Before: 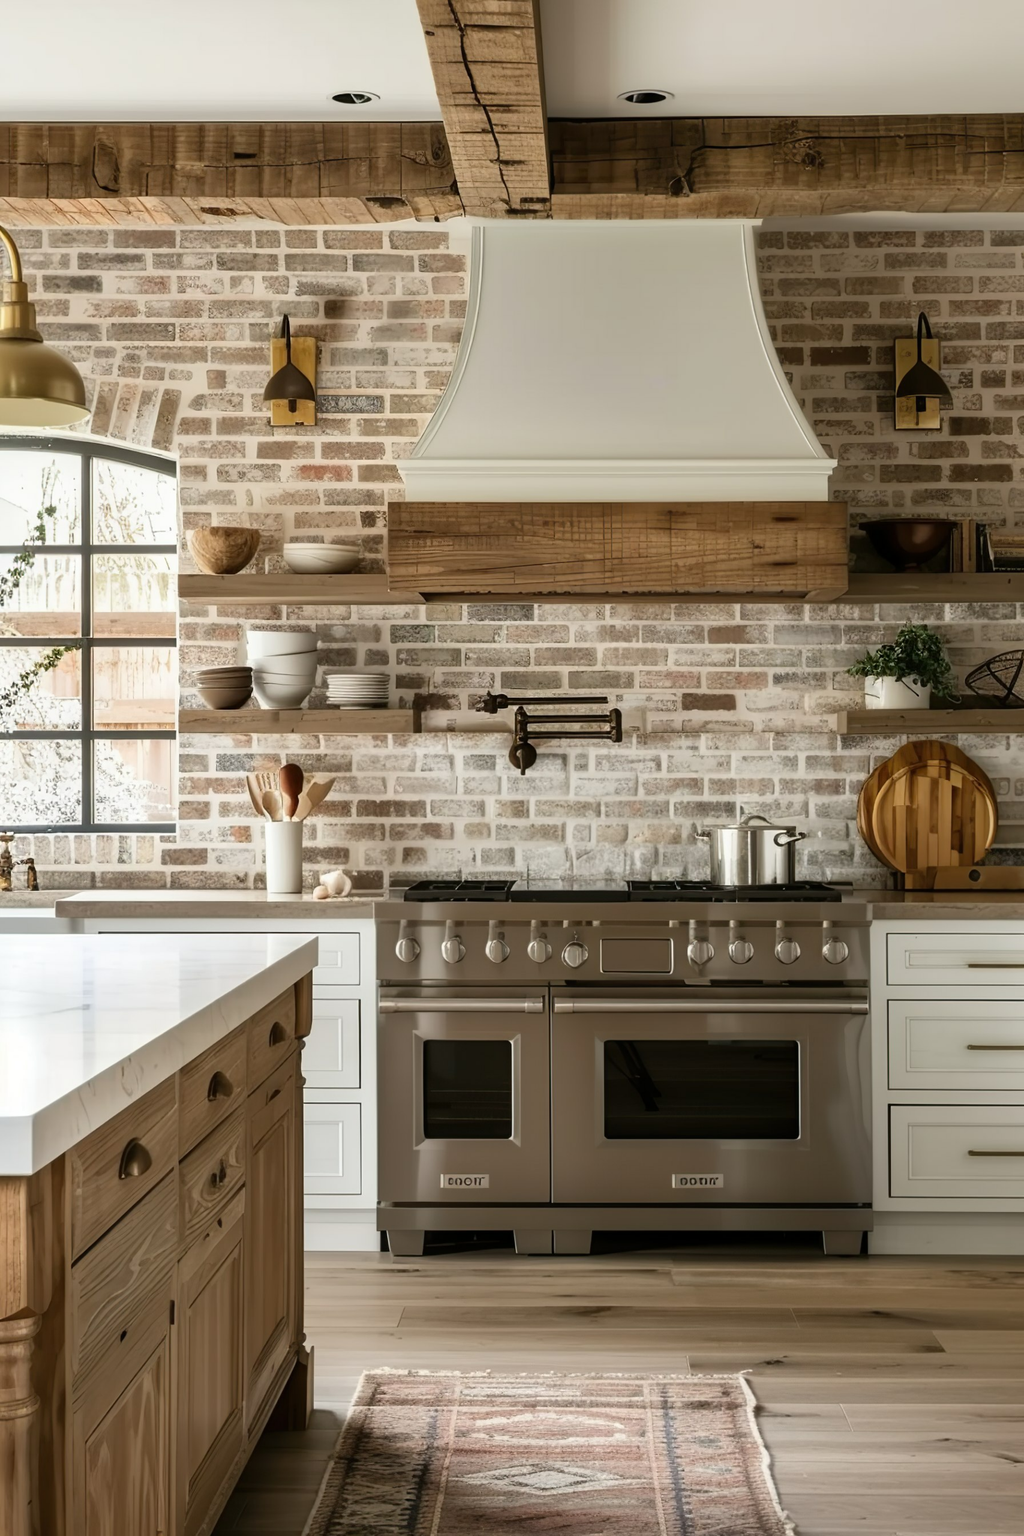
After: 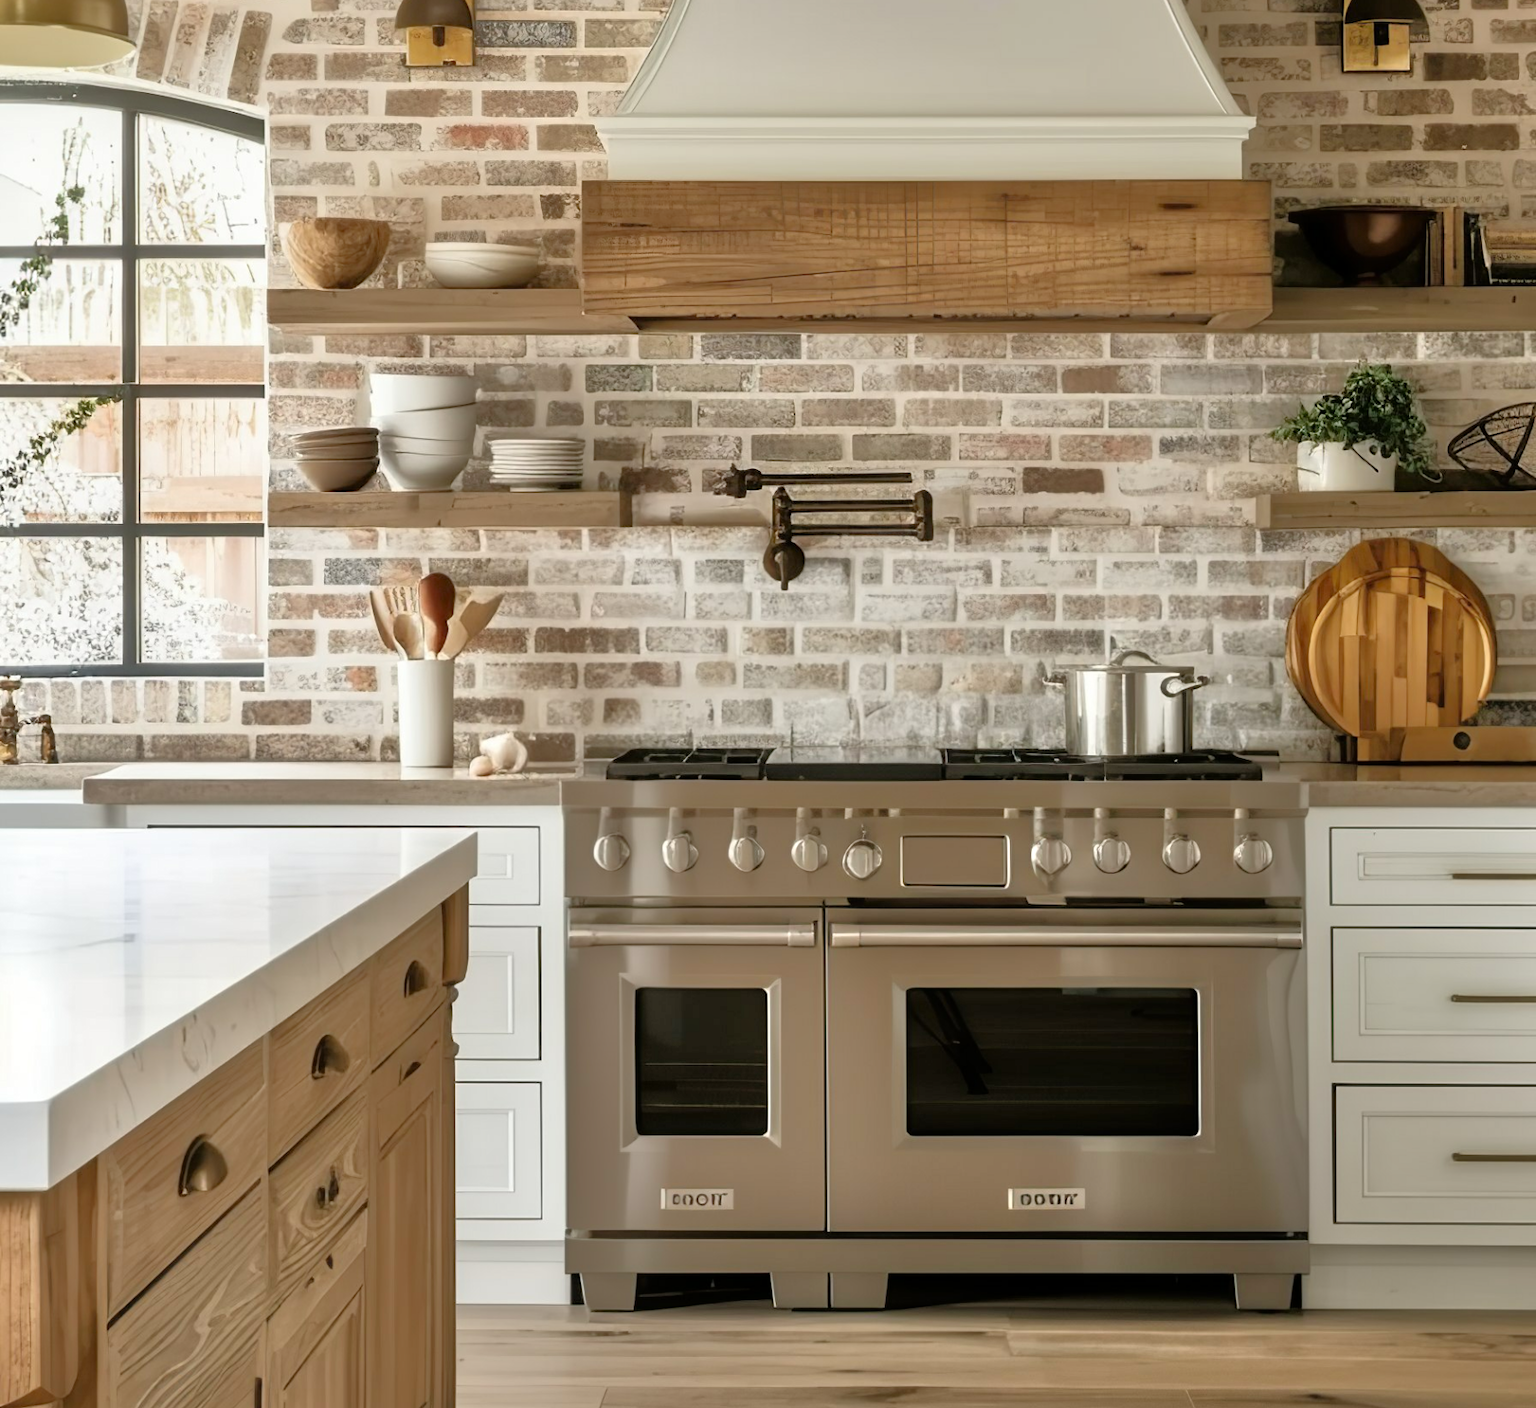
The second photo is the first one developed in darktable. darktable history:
crop and rotate: top 24.876%, bottom 13.987%
tone equalizer: -7 EV 0.14 EV, -6 EV 0.603 EV, -5 EV 1.13 EV, -4 EV 1.32 EV, -3 EV 1.18 EV, -2 EV 0.6 EV, -1 EV 0.167 EV
